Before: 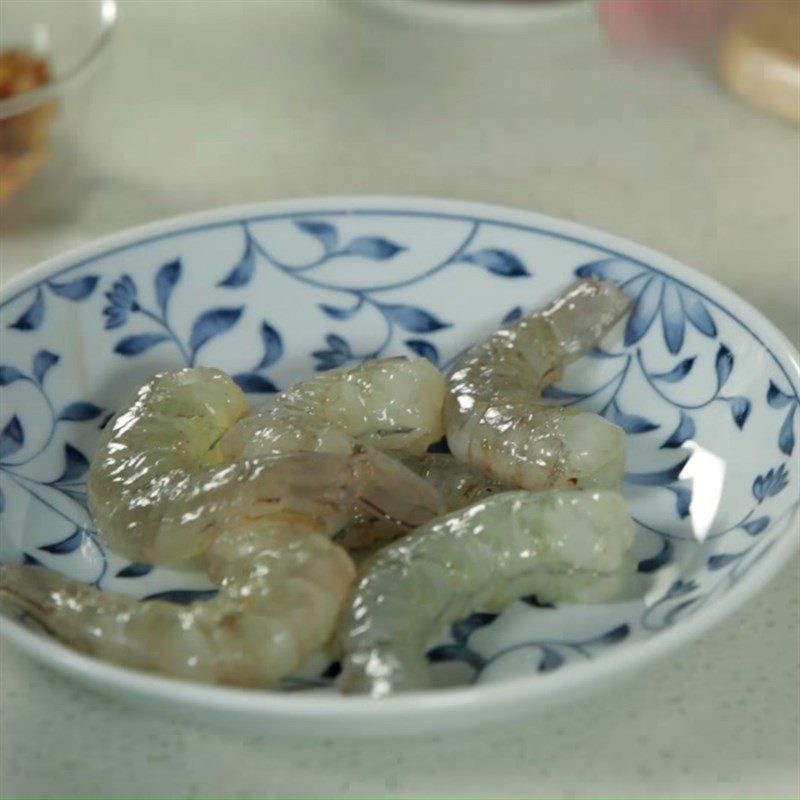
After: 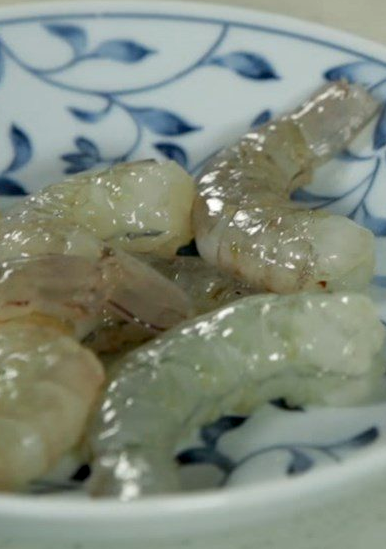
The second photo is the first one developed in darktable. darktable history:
crop: left 31.379%, top 24.658%, right 20.326%, bottom 6.628%
exposure: black level correction 0.005, exposure 0.001 EV, compensate highlight preservation false
